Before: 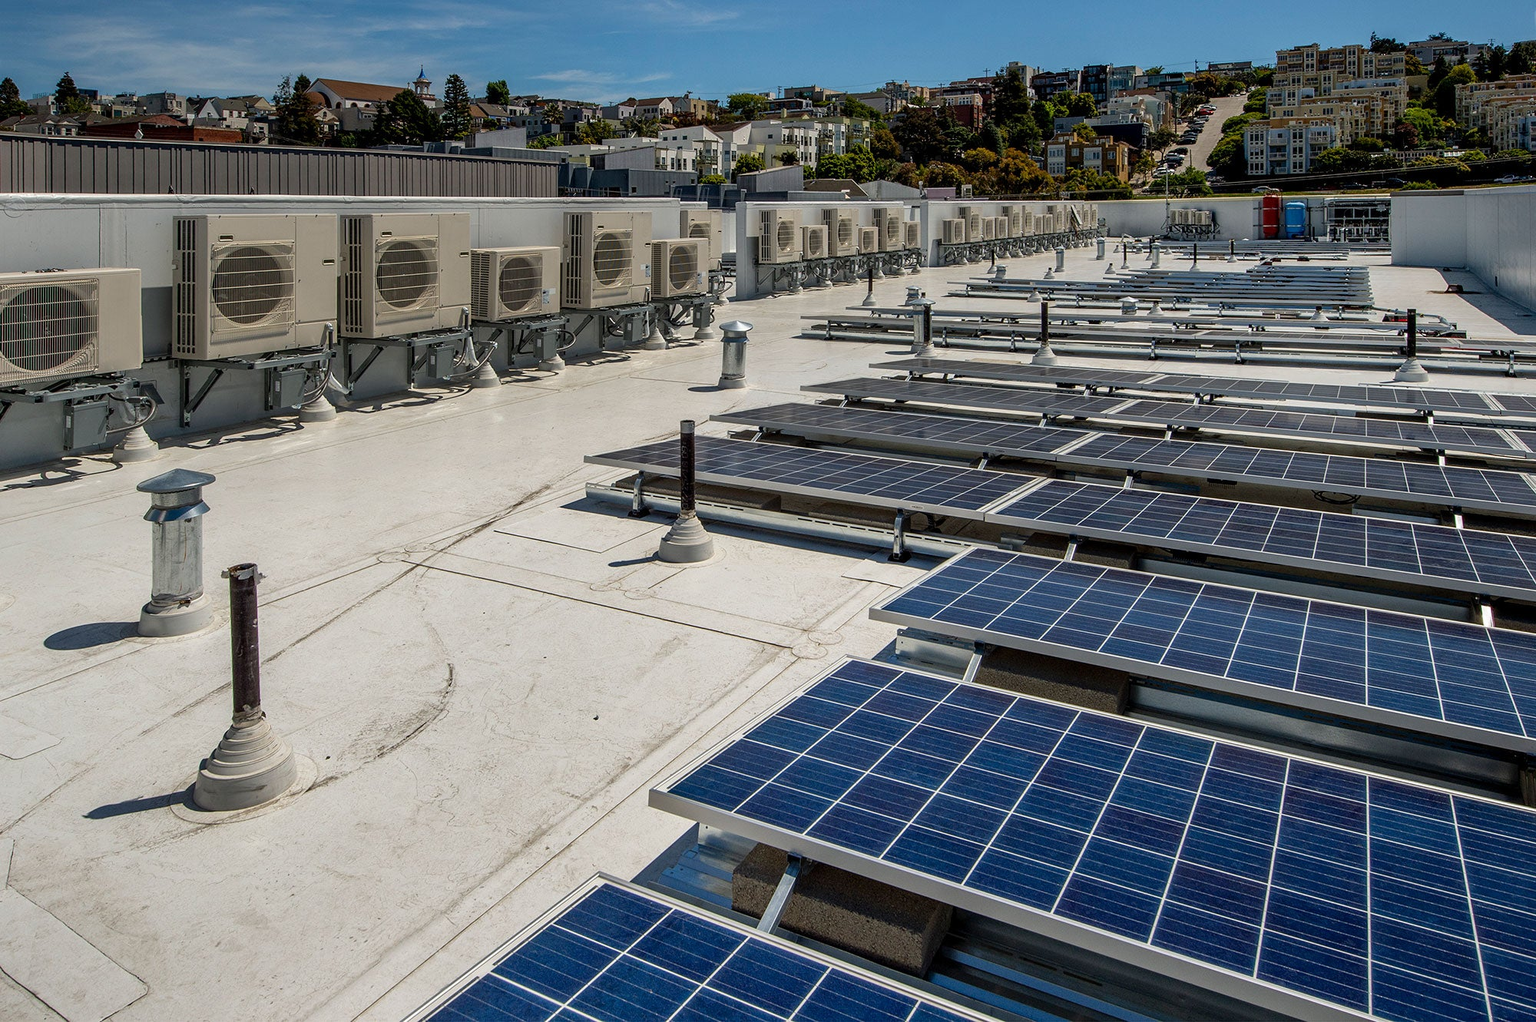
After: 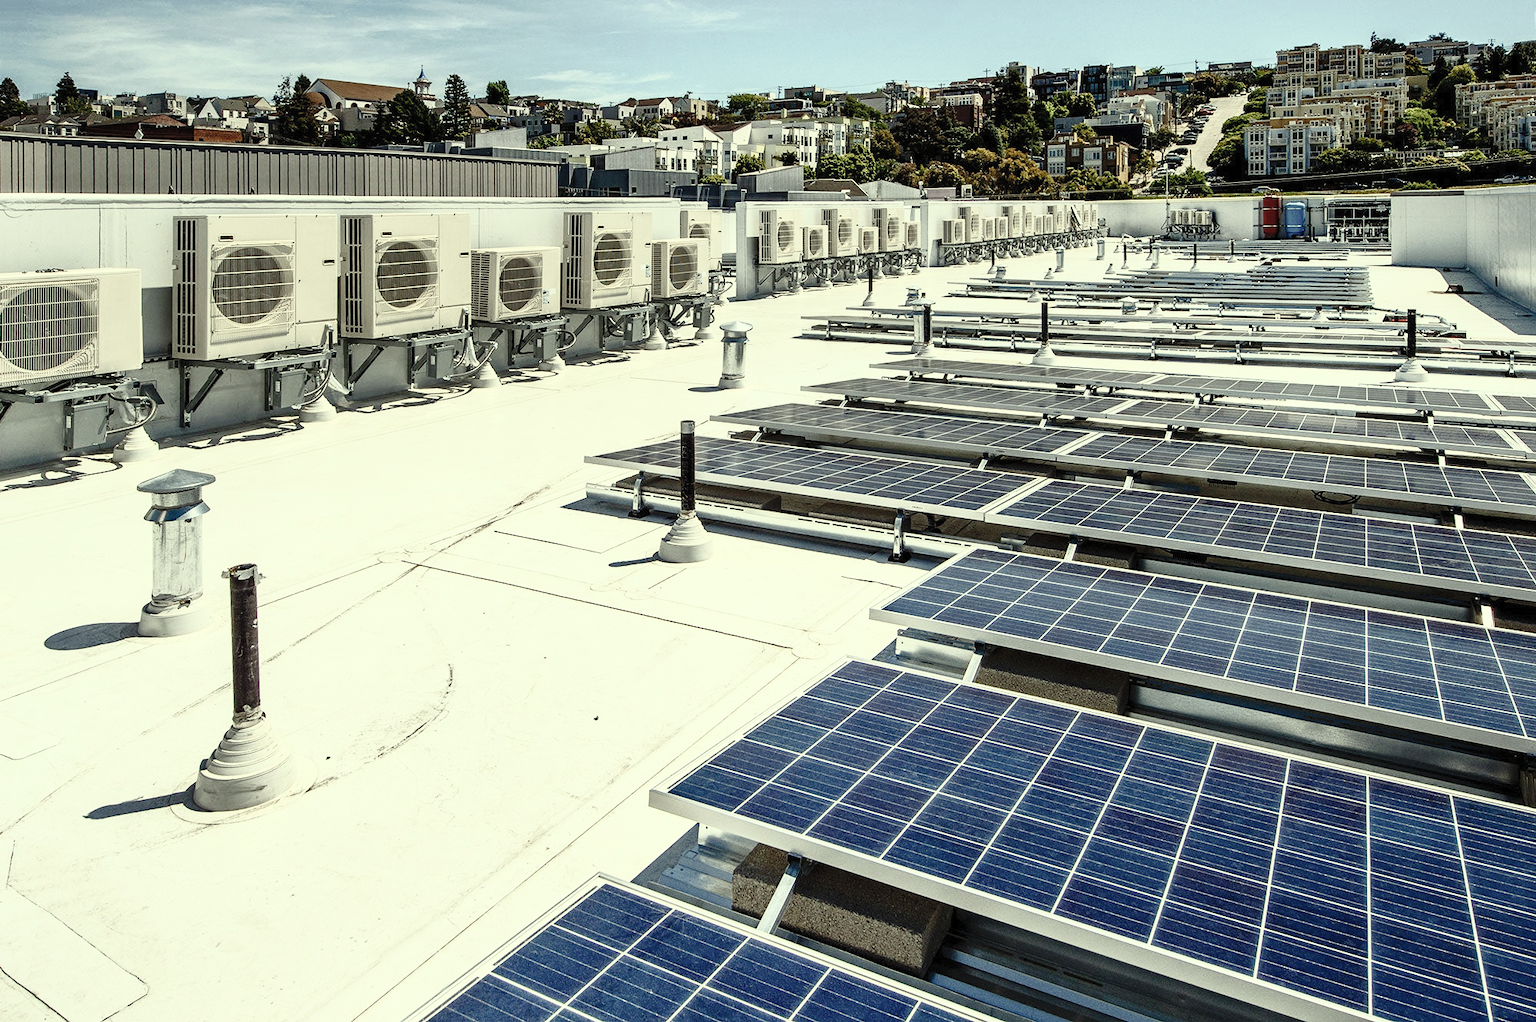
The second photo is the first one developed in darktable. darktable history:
color correction: highlights a* -5.94, highlights b* 11.19
tone curve: curves: ch0 [(0, 0) (0.003, 0.002) (0.011, 0.007) (0.025, 0.016) (0.044, 0.027) (0.069, 0.045) (0.1, 0.077) (0.136, 0.114) (0.177, 0.166) (0.224, 0.241) (0.277, 0.328) (0.335, 0.413) (0.399, 0.498) (0.468, 0.572) (0.543, 0.638) (0.623, 0.711) (0.709, 0.786) (0.801, 0.853) (0.898, 0.929) (1, 1)], preserve colors none
contrast brightness saturation: contrast 0.57, brightness 0.57, saturation -0.34
